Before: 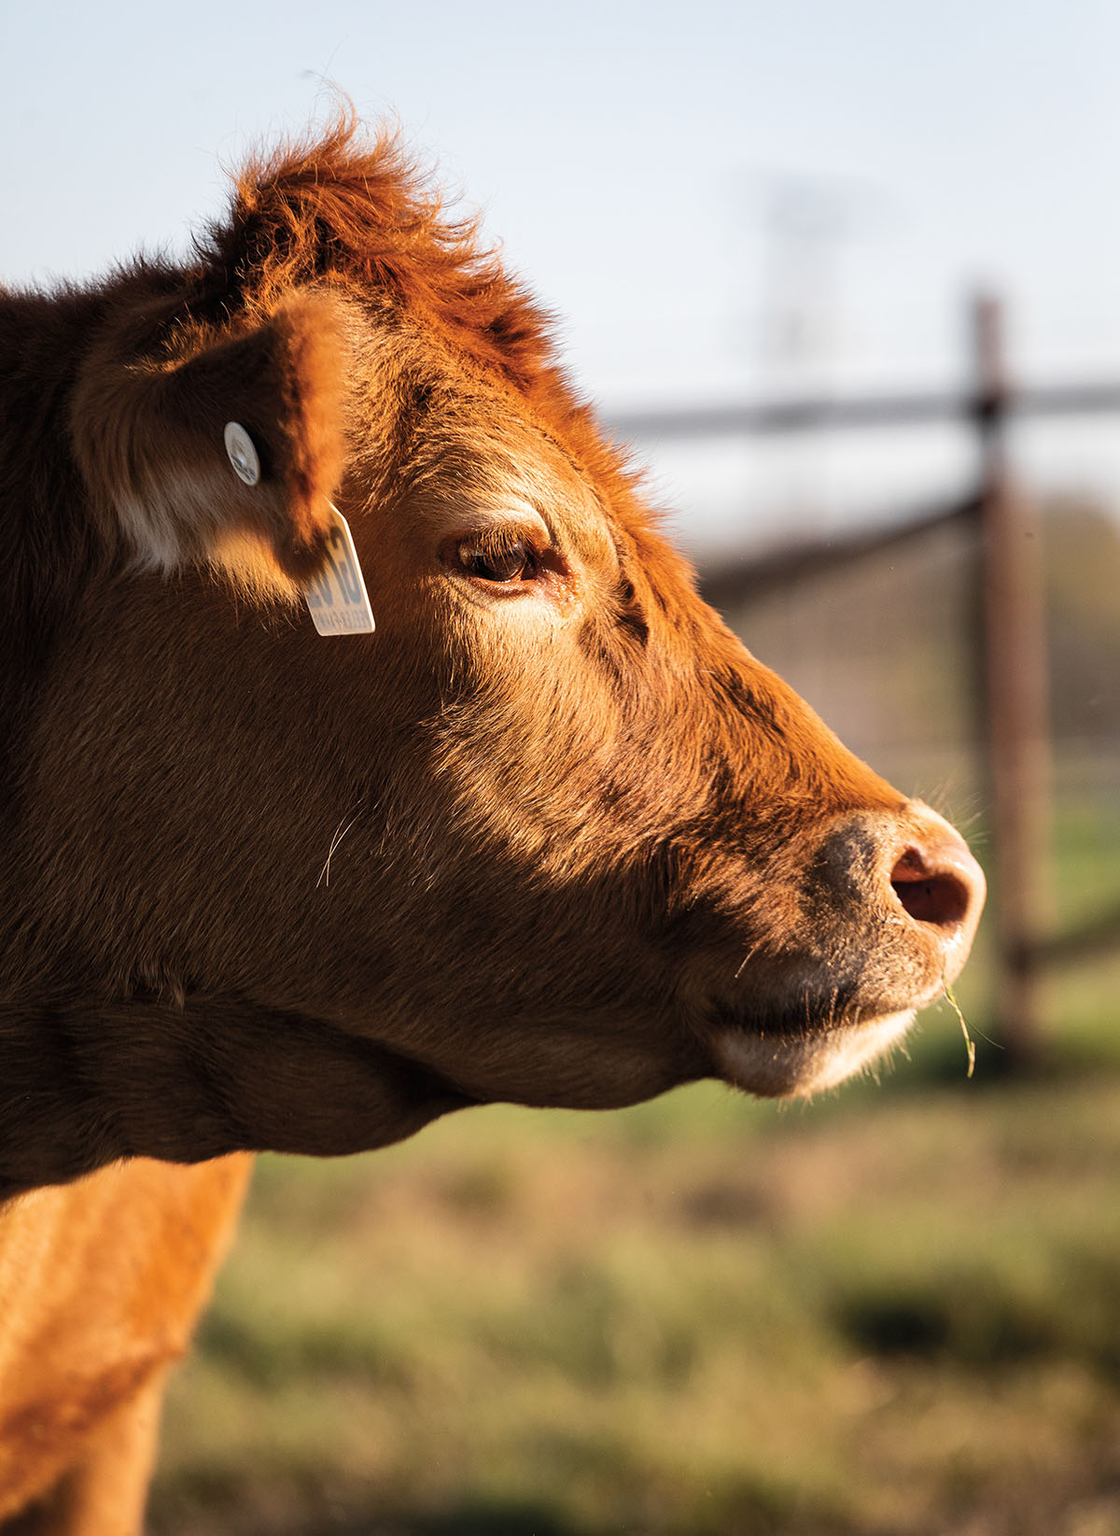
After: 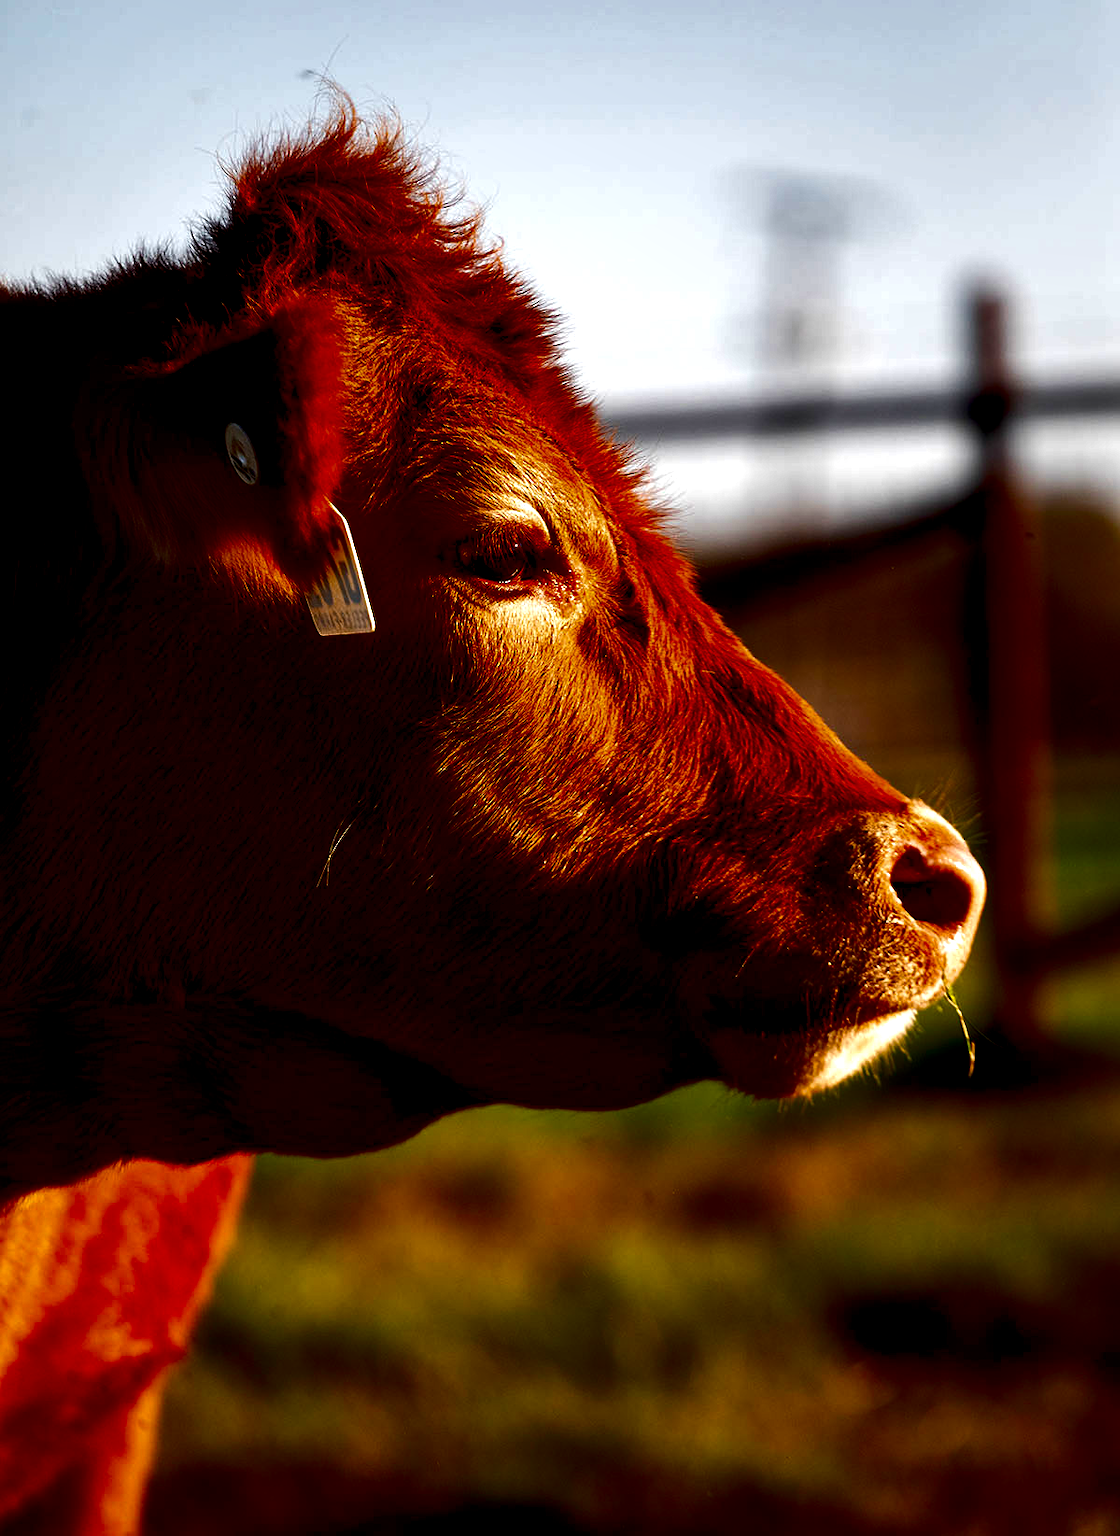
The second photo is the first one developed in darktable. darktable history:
local contrast: highlights 172%, shadows 141%, detail 139%, midtone range 0.257
contrast brightness saturation: brightness -0.996, saturation 0.983
